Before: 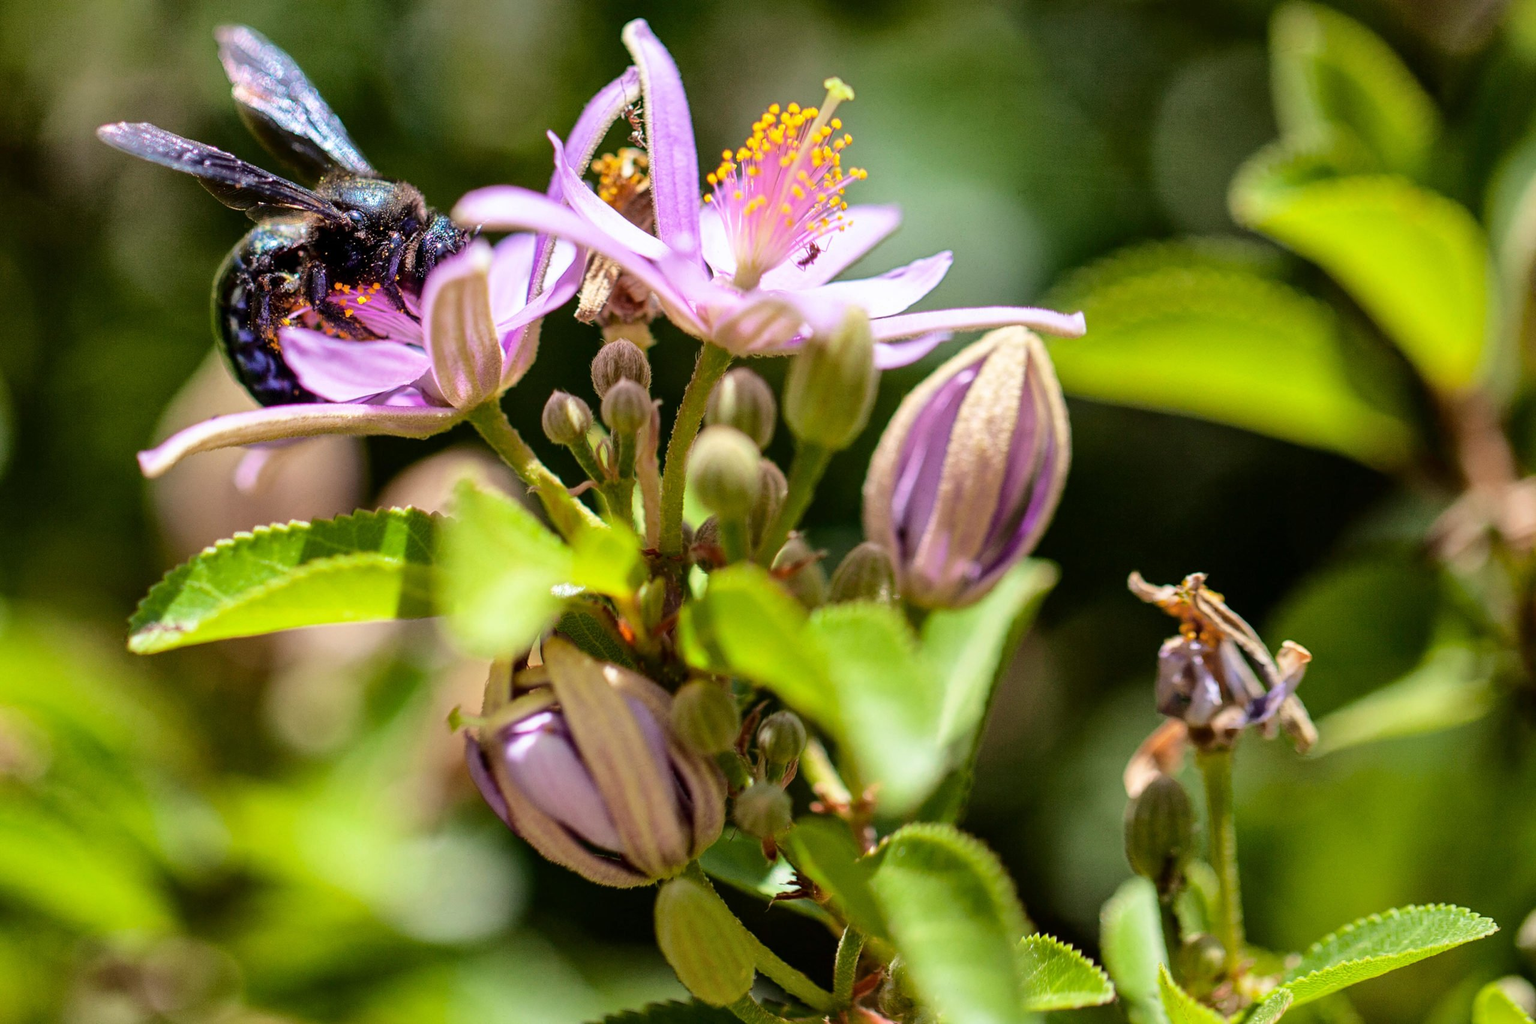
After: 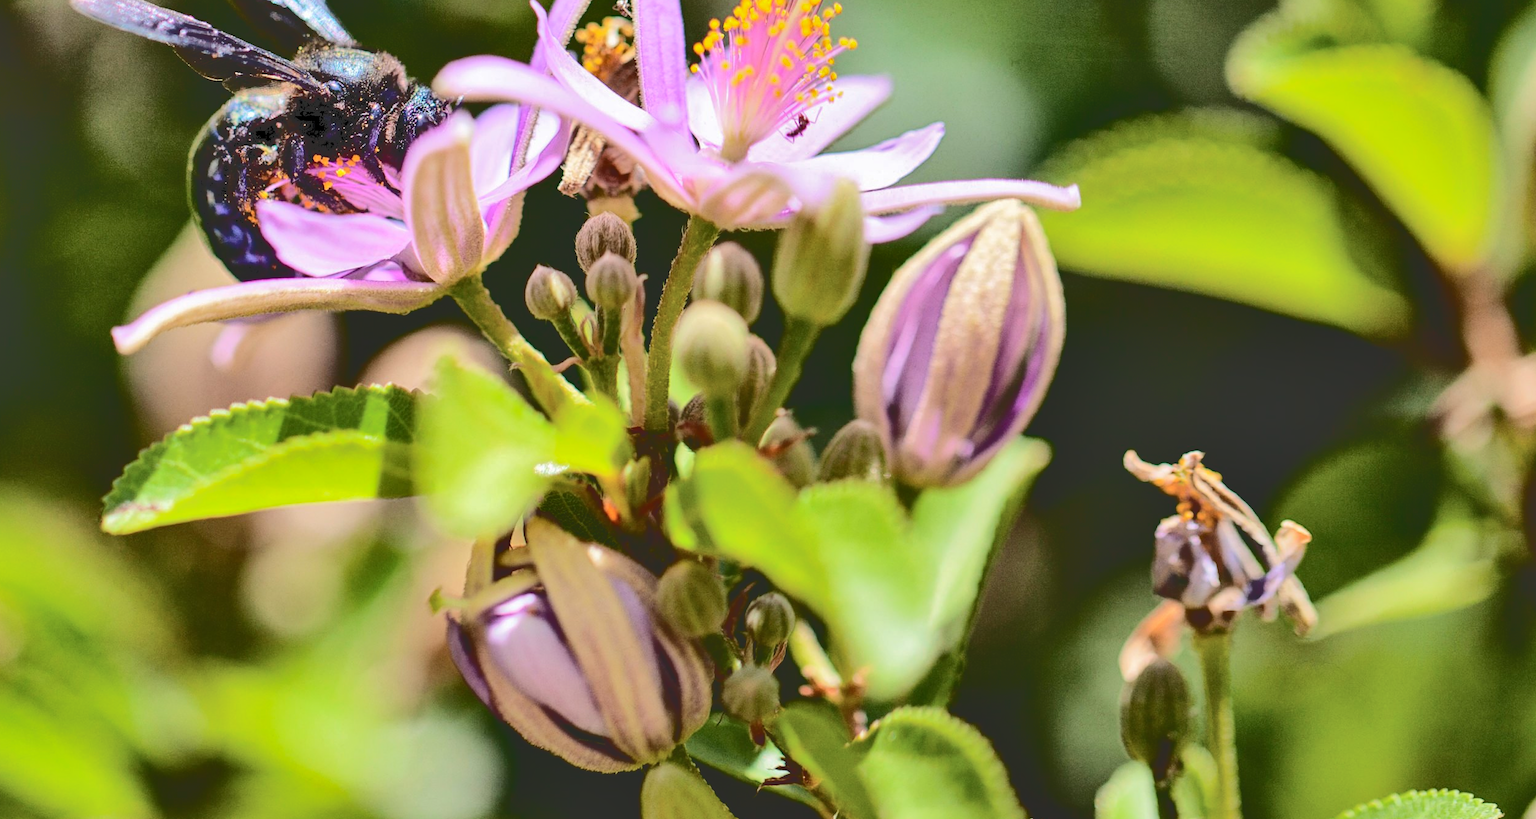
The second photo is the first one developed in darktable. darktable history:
tone curve: curves: ch0 [(0, 0) (0.003, 0.169) (0.011, 0.169) (0.025, 0.169) (0.044, 0.173) (0.069, 0.178) (0.1, 0.183) (0.136, 0.185) (0.177, 0.197) (0.224, 0.227) (0.277, 0.292) (0.335, 0.391) (0.399, 0.491) (0.468, 0.592) (0.543, 0.672) (0.623, 0.734) (0.709, 0.785) (0.801, 0.844) (0.898, 0.893) (1, 1)], color space Lab, independent channels, preserve colors none
shadows and highlights: shadows 52.72, soften with gaussian
crop and rotate: left 1.858%, top 12.834%, right 0.241%, bottom 8.806%
